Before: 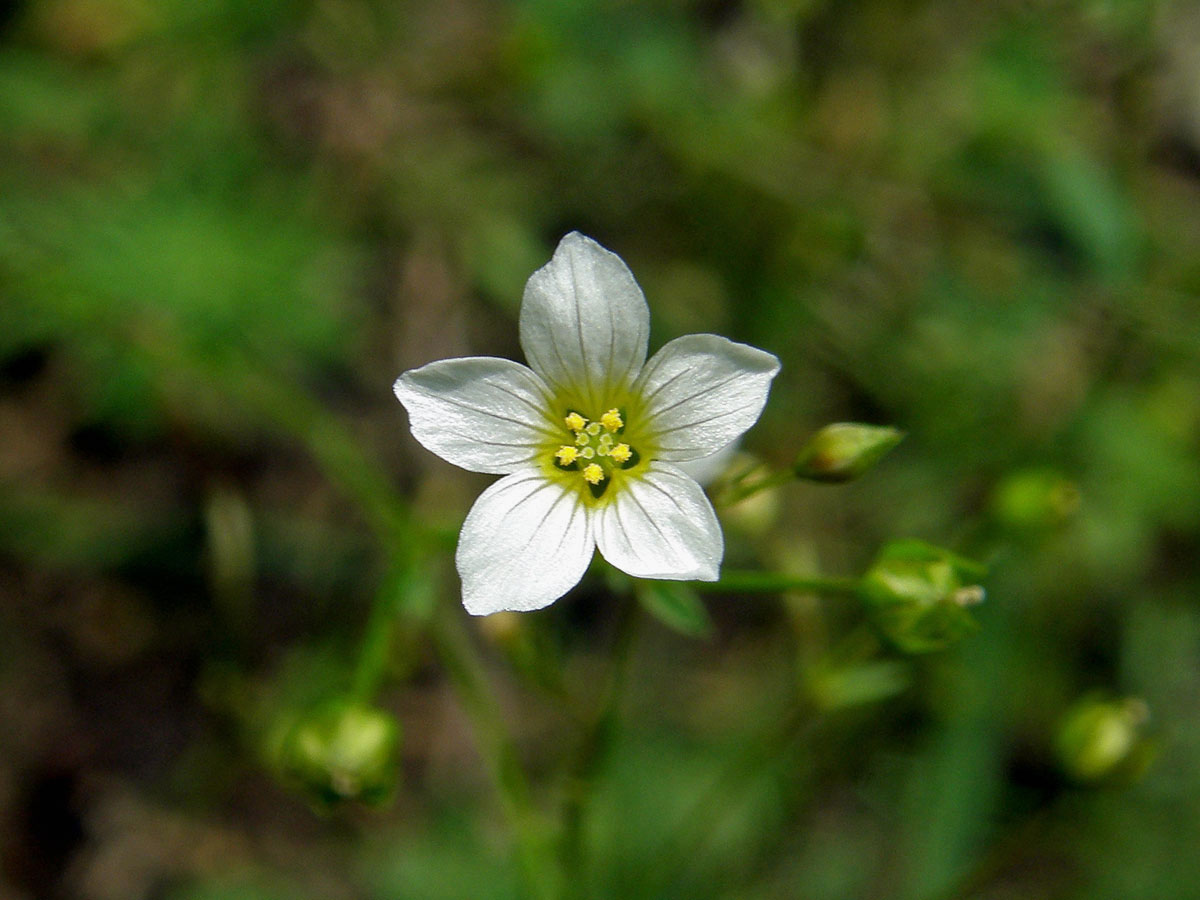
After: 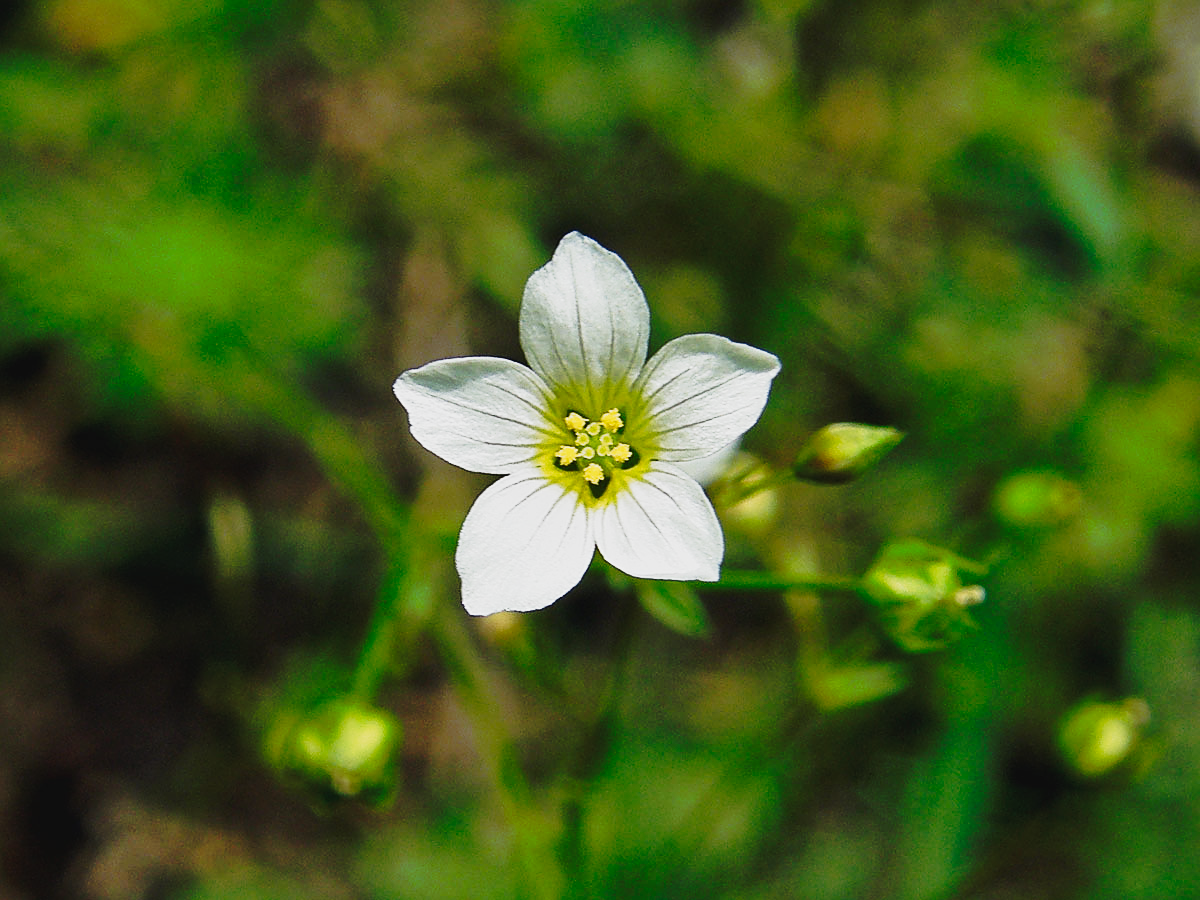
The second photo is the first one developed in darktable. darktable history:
sharpen: on, module defaults
exposure: black level correction 0, exposure 0.498 EV, compensate highlight preservation false
shadows and highlights: shadows 20.77, highlights -81.47, soften with gaussian
tone curve: curves: ch0 [(0, 0.032) (0.094, 0.08) (0.265, 0.208) (0.41, 0.417) (0.498, 0.496) (0.638, 0.673) (0.819, 0.841) (0.96, 0.899)]; ch1 [(0, 0) (0.161, 0.092) (0.37, 0.302) (0.417, 0.434) (0.495, 0.504) (0.576, 0.589) (0.725, 0.765) (1, 1)]; ch2 [(0, 0) (0.352, 0.403) (0.45, 0.469) (0.521, 0.515) (0.59, 0.579) (1, 1)], preserve colors none
